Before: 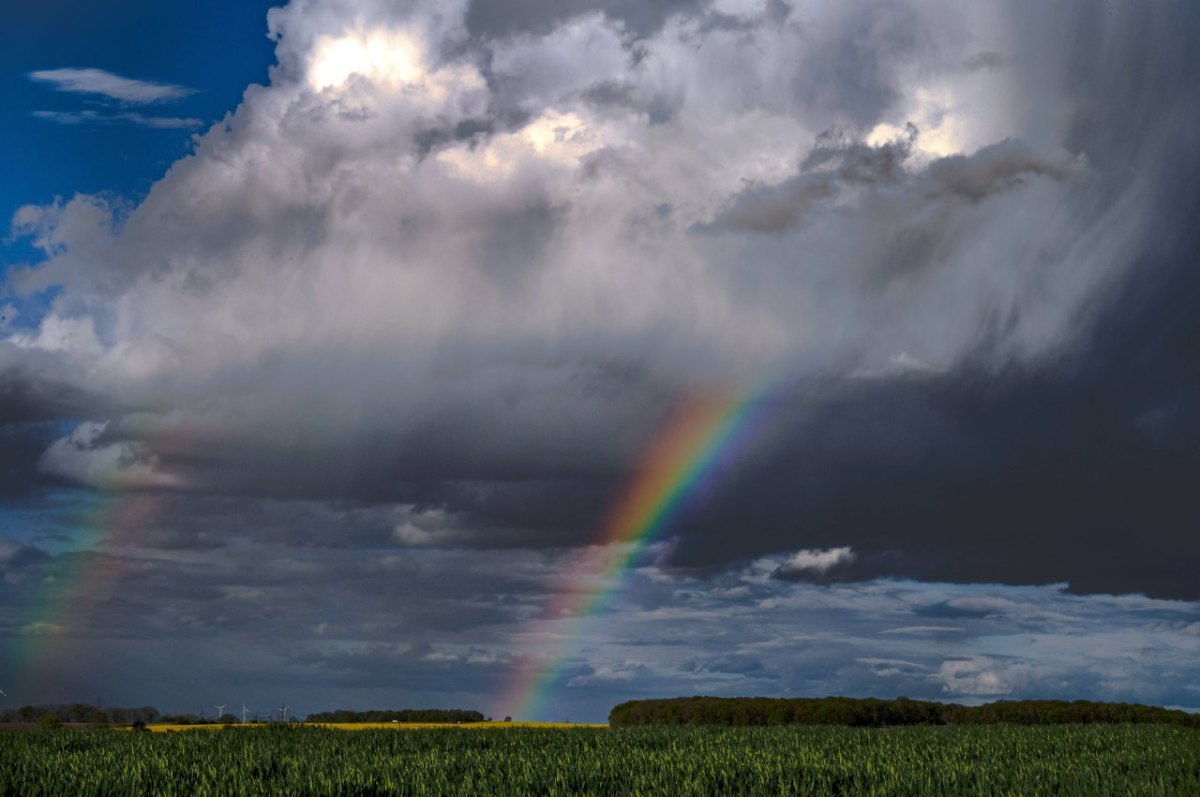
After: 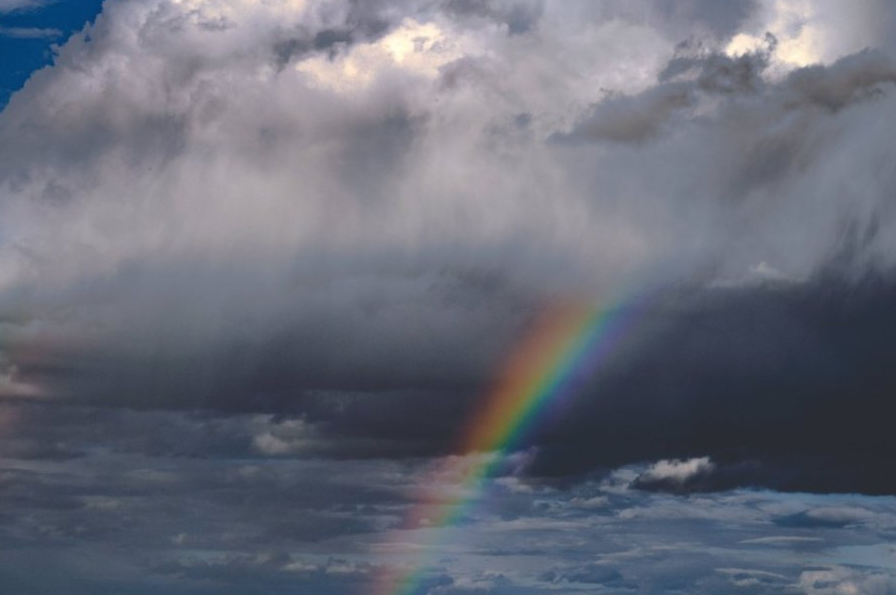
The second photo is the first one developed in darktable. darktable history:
color balance: output saturation 98.5%
crop and rotate: left 11.831%, top 11.346%, right 13.429%, bottom 13.899%
